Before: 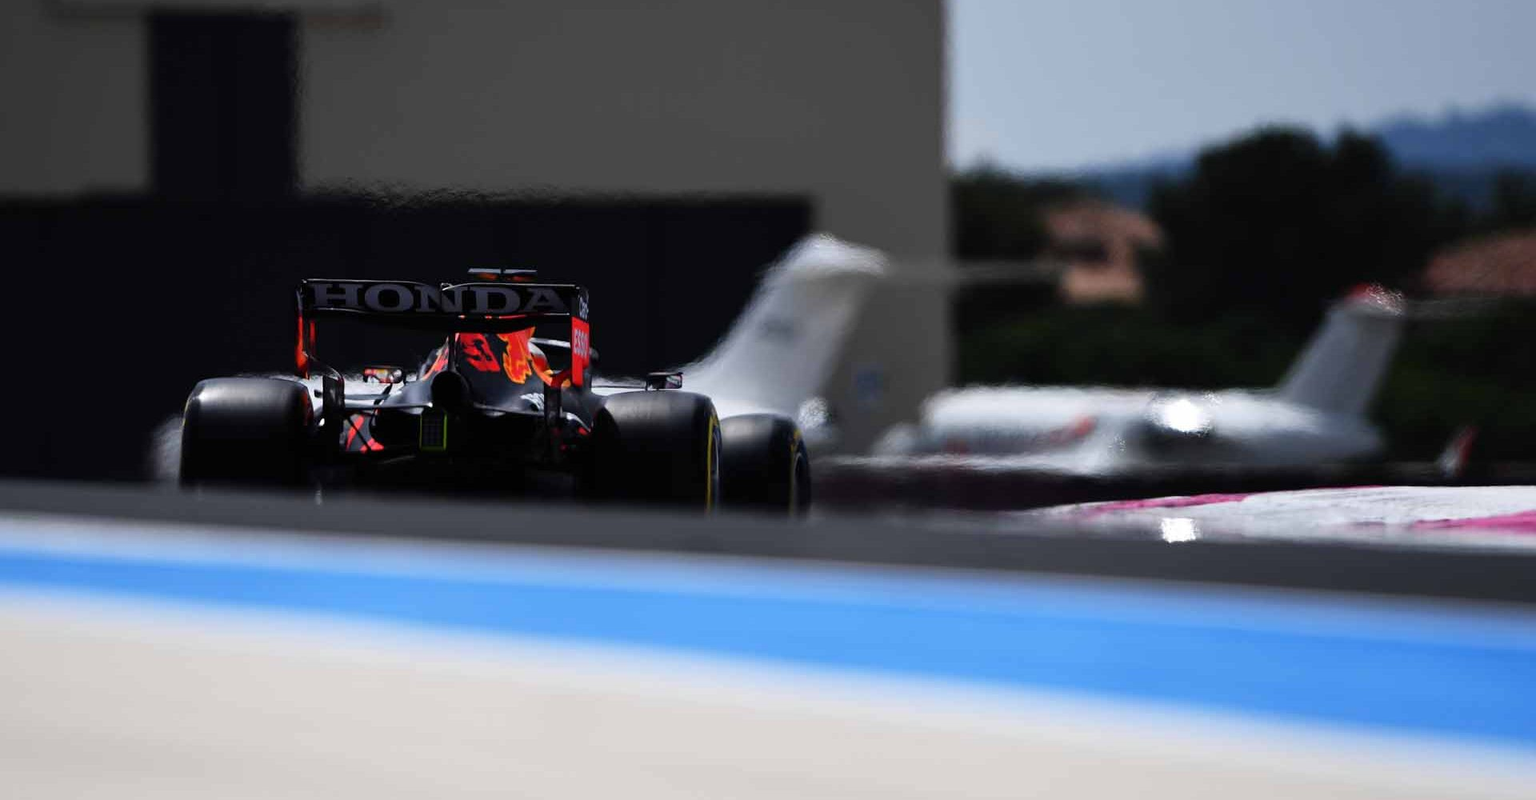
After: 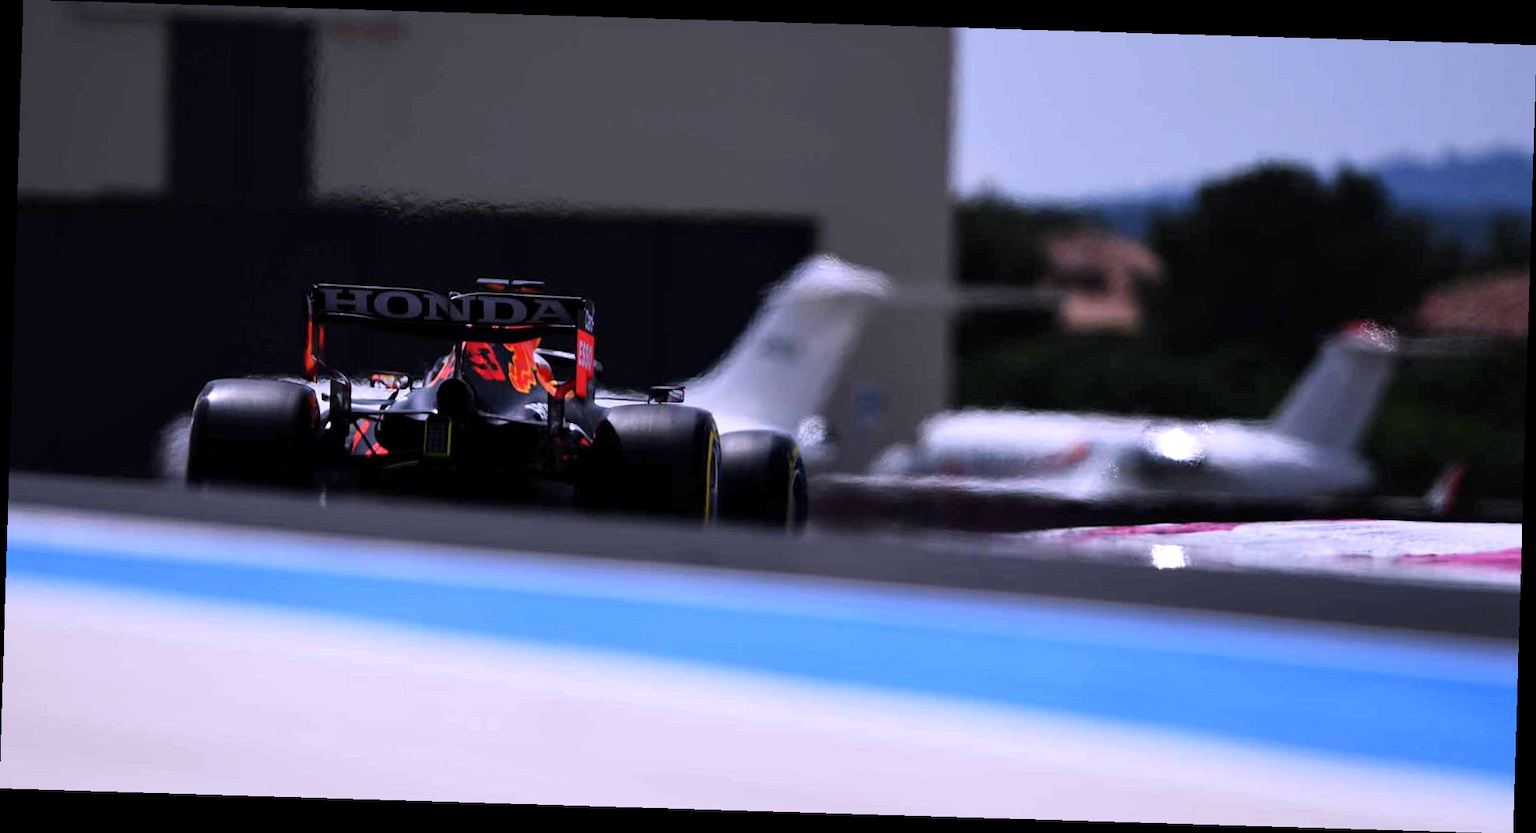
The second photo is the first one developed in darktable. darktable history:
white balance: red 1.042, blue 1.17
rotate and perspective: rotation 1.72°, automatic cropping off
local contrast: highlights 100%, shadows 100%, detail 120%, midtone range 0.2
